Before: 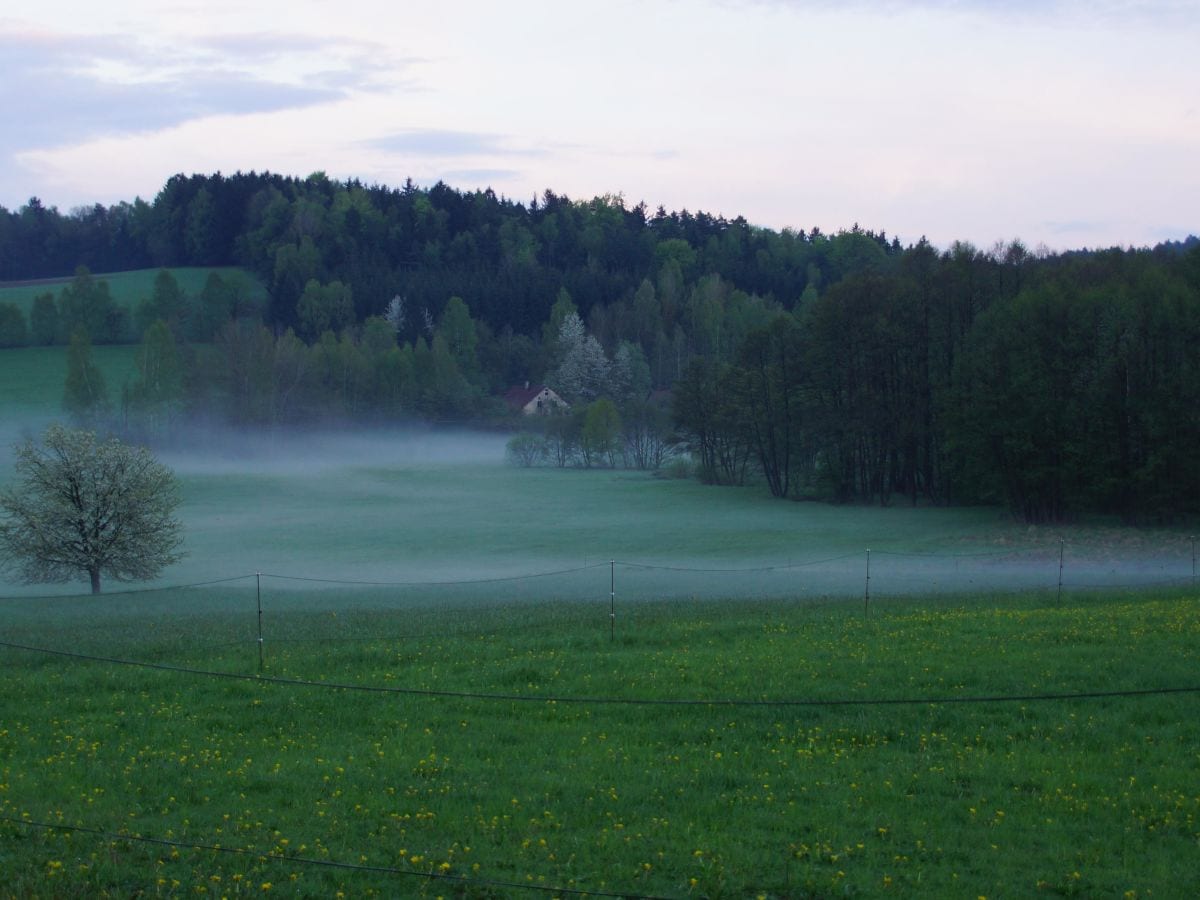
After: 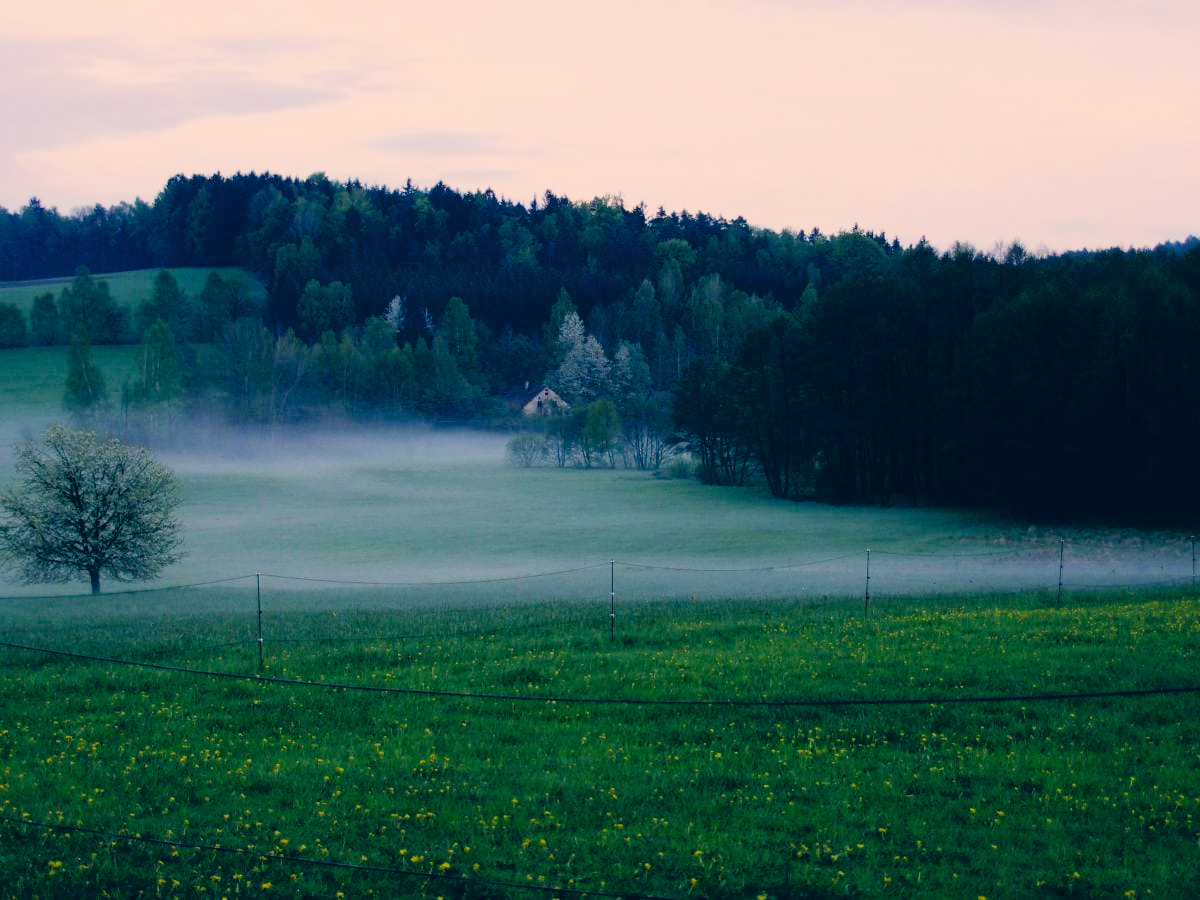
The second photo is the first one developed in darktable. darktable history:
filmic rgb: black relative exposure -7.78 EV, white relative exposure 4.39 EV, hardness 3.76, latitude 49.71%, contrast 1.101
color correction: highlights a* 10.26, highlights b* 13.92, shadows a* -9.61, shadows b* -15.09
tone curve: curves: ch0 [(0, 0.013) (0.137, 0.121) (0.326, 0.386) (0.489, 0.573) (0.663, 0.749) (0.854, 0.897) (1, 0.974)]; ch1 [(0, 0) (0.366, 0.367) (0.475, 0.453) (0.494, 0.493) (0.504, 0.497) (0.544, 0.579) (0.562, 0.619) (0.622, 0.694) (1, 1)]; ch2 [(0, 0) (0.333, 0.346) (0.375, 0.375) (0.424, 0.43) (0.476, 0.492) (0.502, 0.503) (0.533, 0.541) (0.572, 0.615) (0.605, 0.656) (0.641, 0.709) (1, 1)], preserve colors none
